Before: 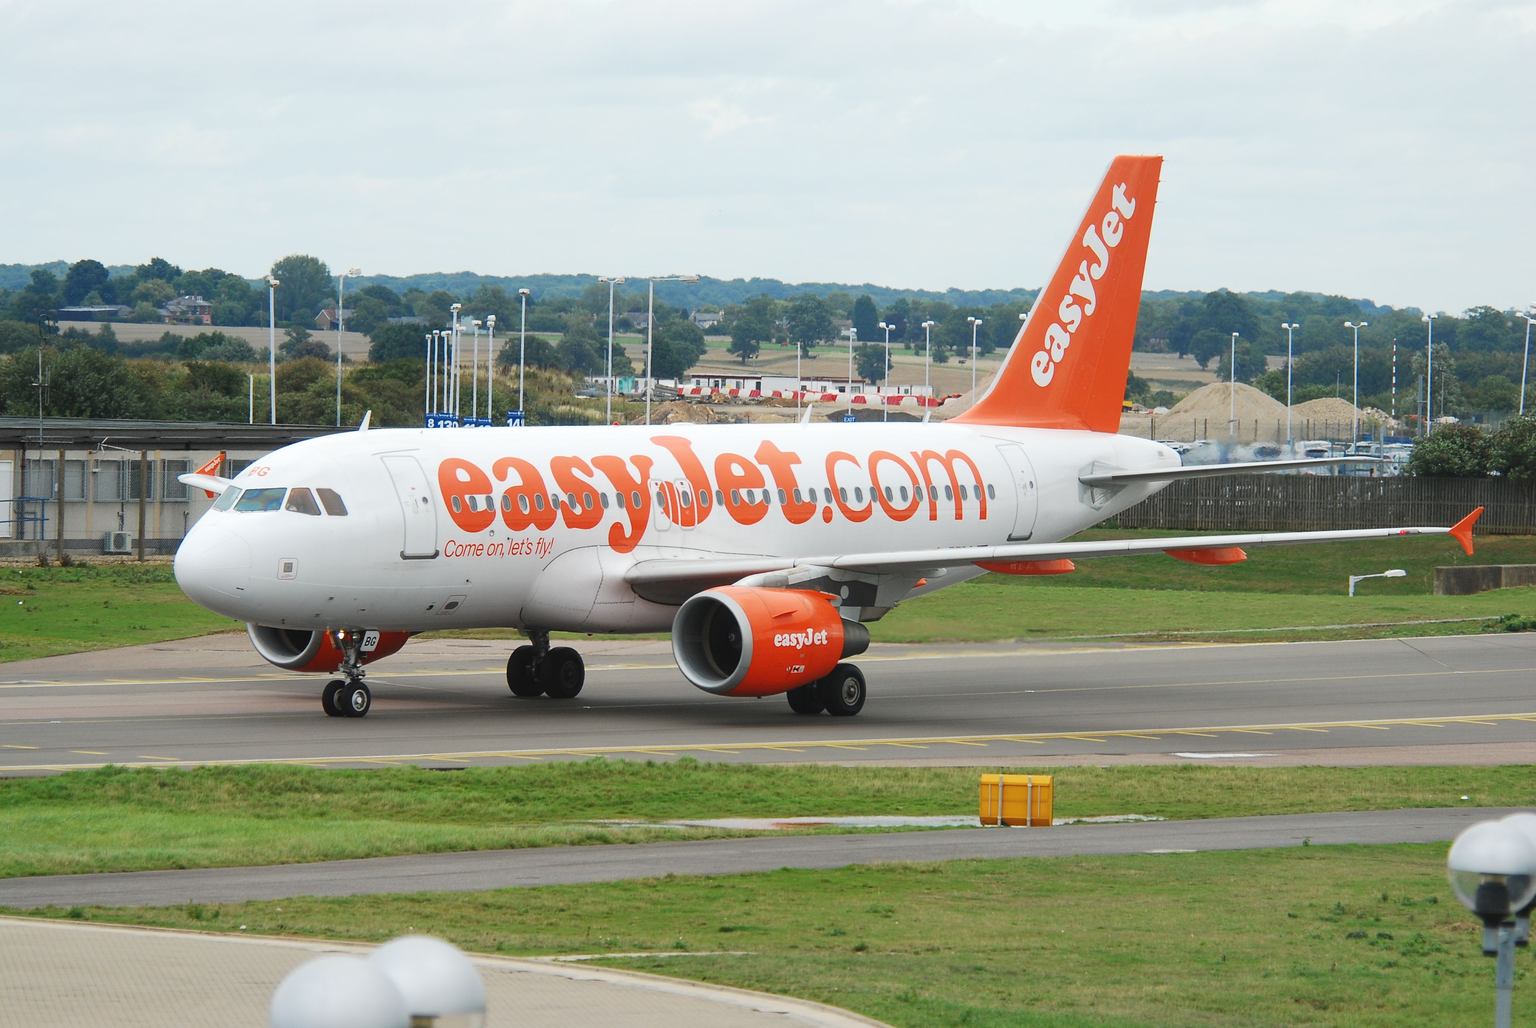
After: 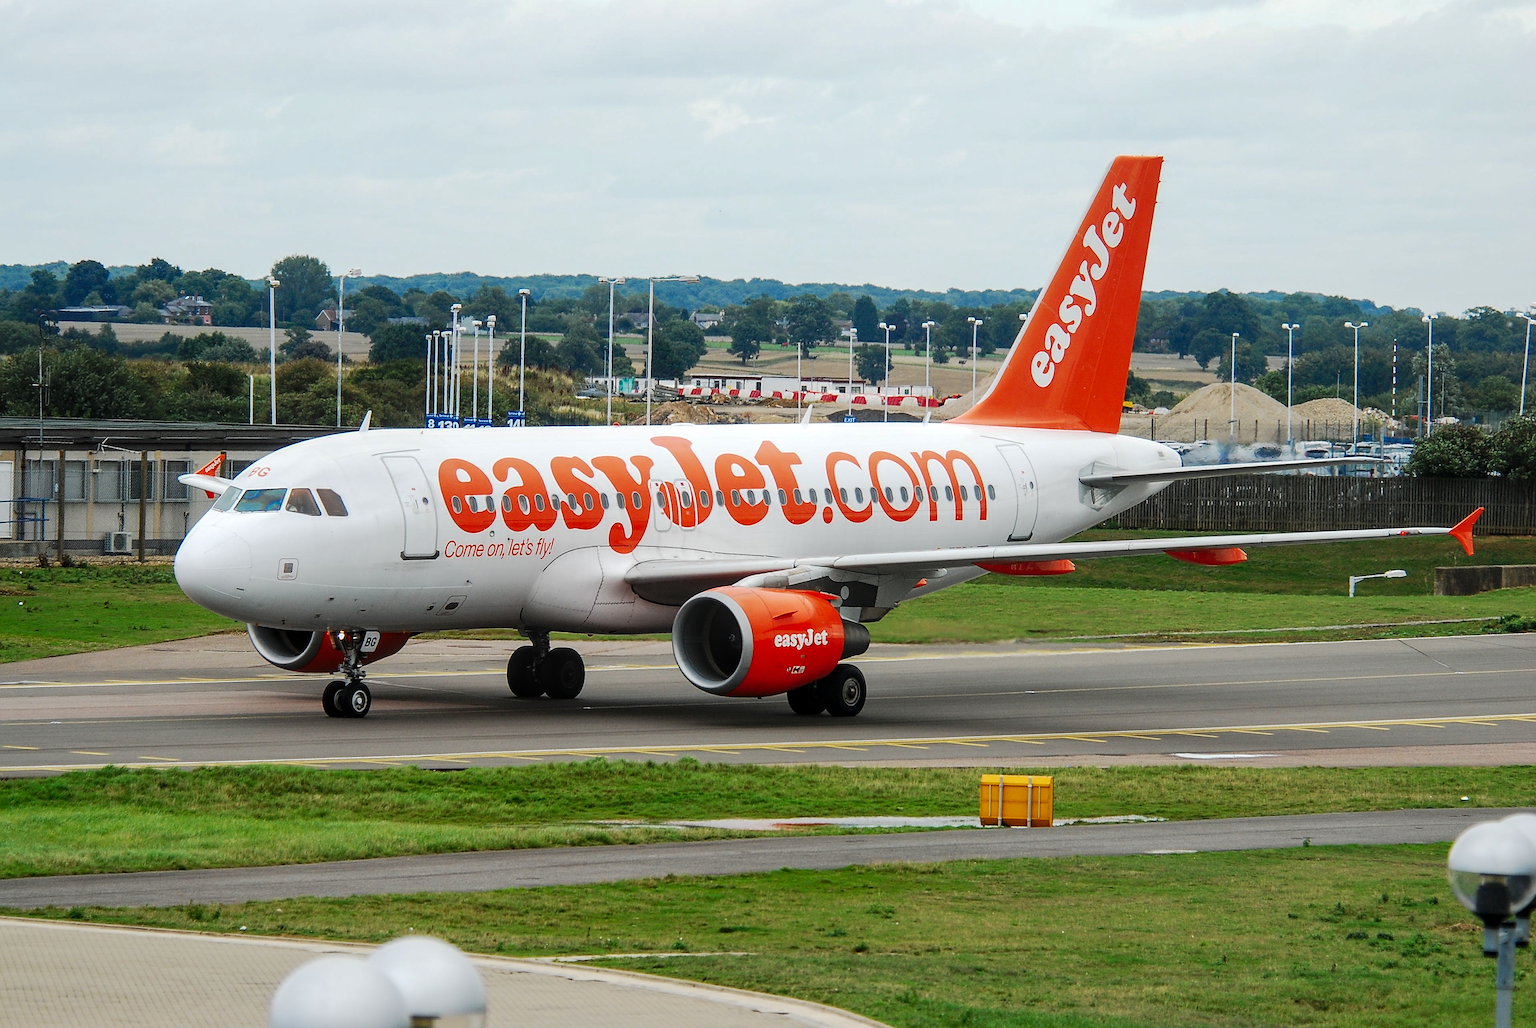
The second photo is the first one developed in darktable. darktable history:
tone curve: curves: ch0 [(0, 0) (0.003, 0.008) (0.011, 0.011) (0.025, 0.014) (0.044, 0.021) (0.069, 0.029) (0.1, 0.042) (0.136, 0.06) (0.177, 0.09) (0.224, 0.126) (0.277, 0.177) (0.335, 0.243) (0.399, 0.31) (0.468, 0.388) (0.543, 0.484) (0.623, 0.585) (0.709, 0.683) (0.801, 0.775) (0.898, 0.873) (1, 1)], preserve colors none
local contrast: on, module defaults
sharpen: on, module defaults
